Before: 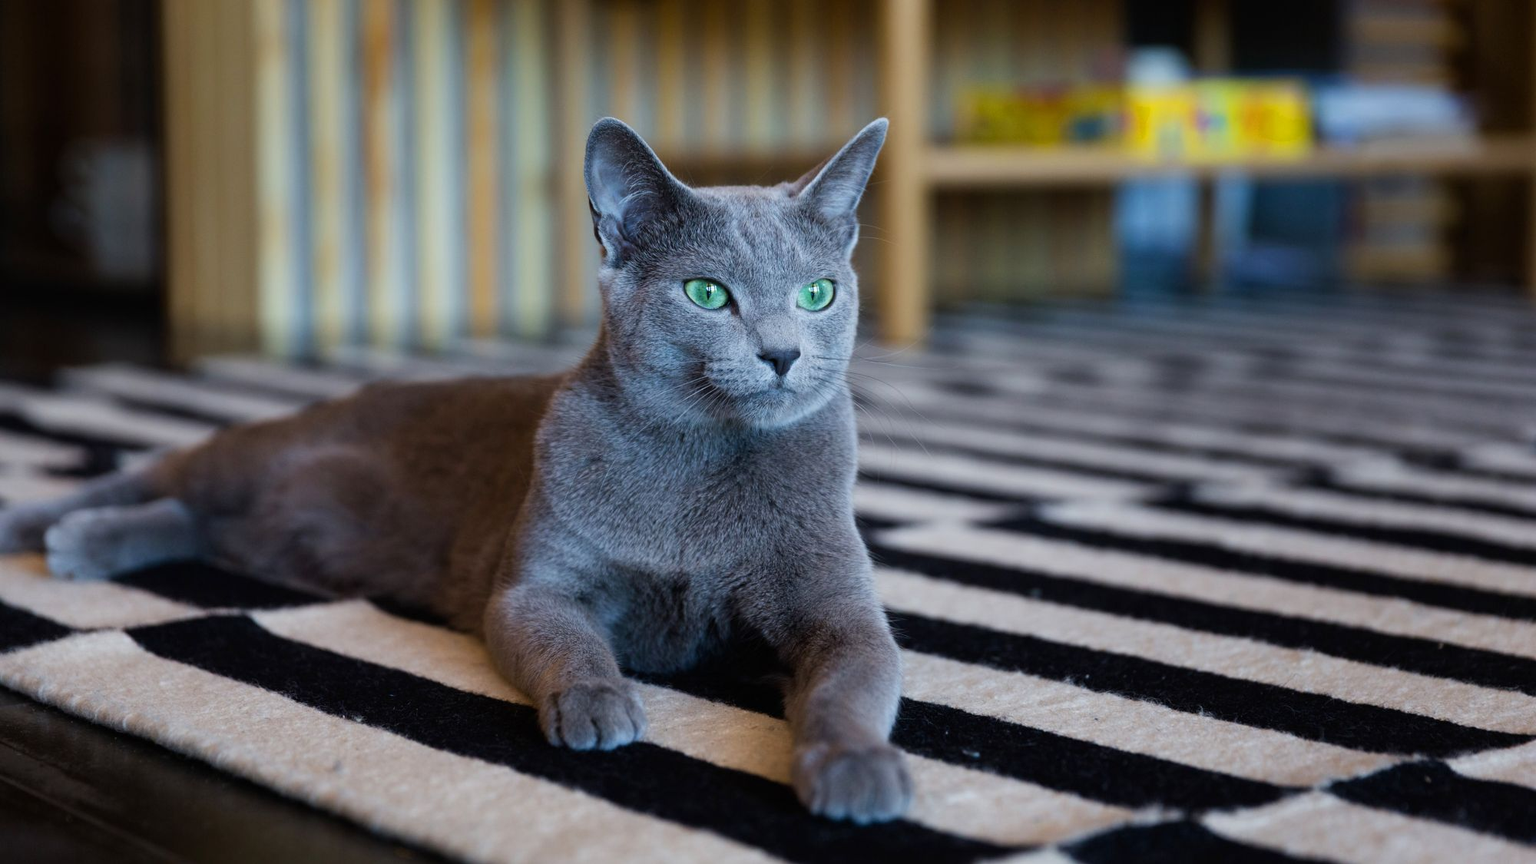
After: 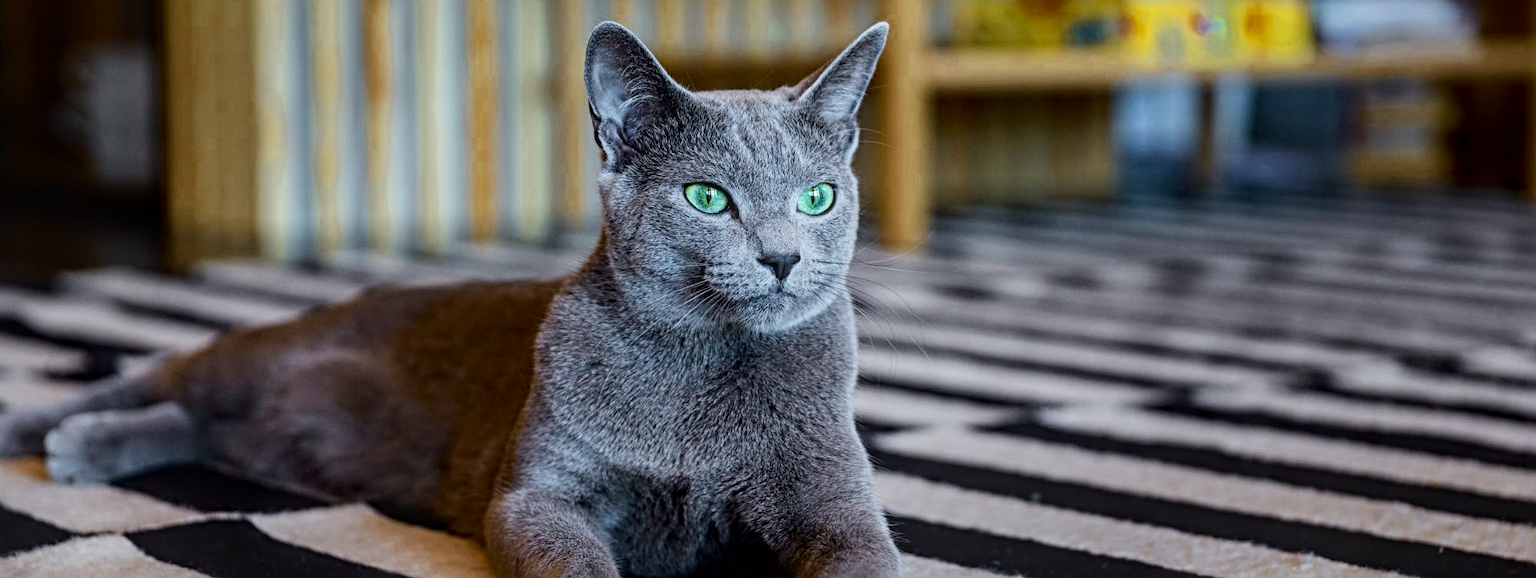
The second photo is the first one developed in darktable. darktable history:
crop: top 11.183%, bottom 21.838%
sharpen: radius 4.869
contrast brightness saturation: saturation -0.047
tone curve: curves: ch0 [(0, 0) (0.091, 0.066) (0.184, 0.16) (0.491, 0.519) (0.748, 0.765) (1, 0.919)]; ch1 [(0, 0) (0.179, 0.173) (0.322, 0.32) (0.424, 0.424) (0.502, 0.504) (0.56, 0.575) (0.631, 0.675) (0.777, 0.806) (1, 1)]; ch2 [(0, 0) (0.434, 0.447) (0.497, 0.498) (0.539, 0.566) (0.676, 0.691) (1, 1)], color space Lab, independent channels, preserve colors none
color zones: curves: ch0 [(0.11, 0.396) (0.195, 0.36) (0.25, 0.5) (0.303, 0.412) (0.357, 0.544) (0.75, 0.5) (0.967, 0.328)]; ch1 [(0, 0.468) (0.112, 0.512) (0.202, 0.6) (0.25, 0.5) (0.307, 0.352) (0.357, 0.544) (0.75, 0.5) (0.963, 0.524)]
local contrast: highlights 1%, shadows 2%, detail 133%
